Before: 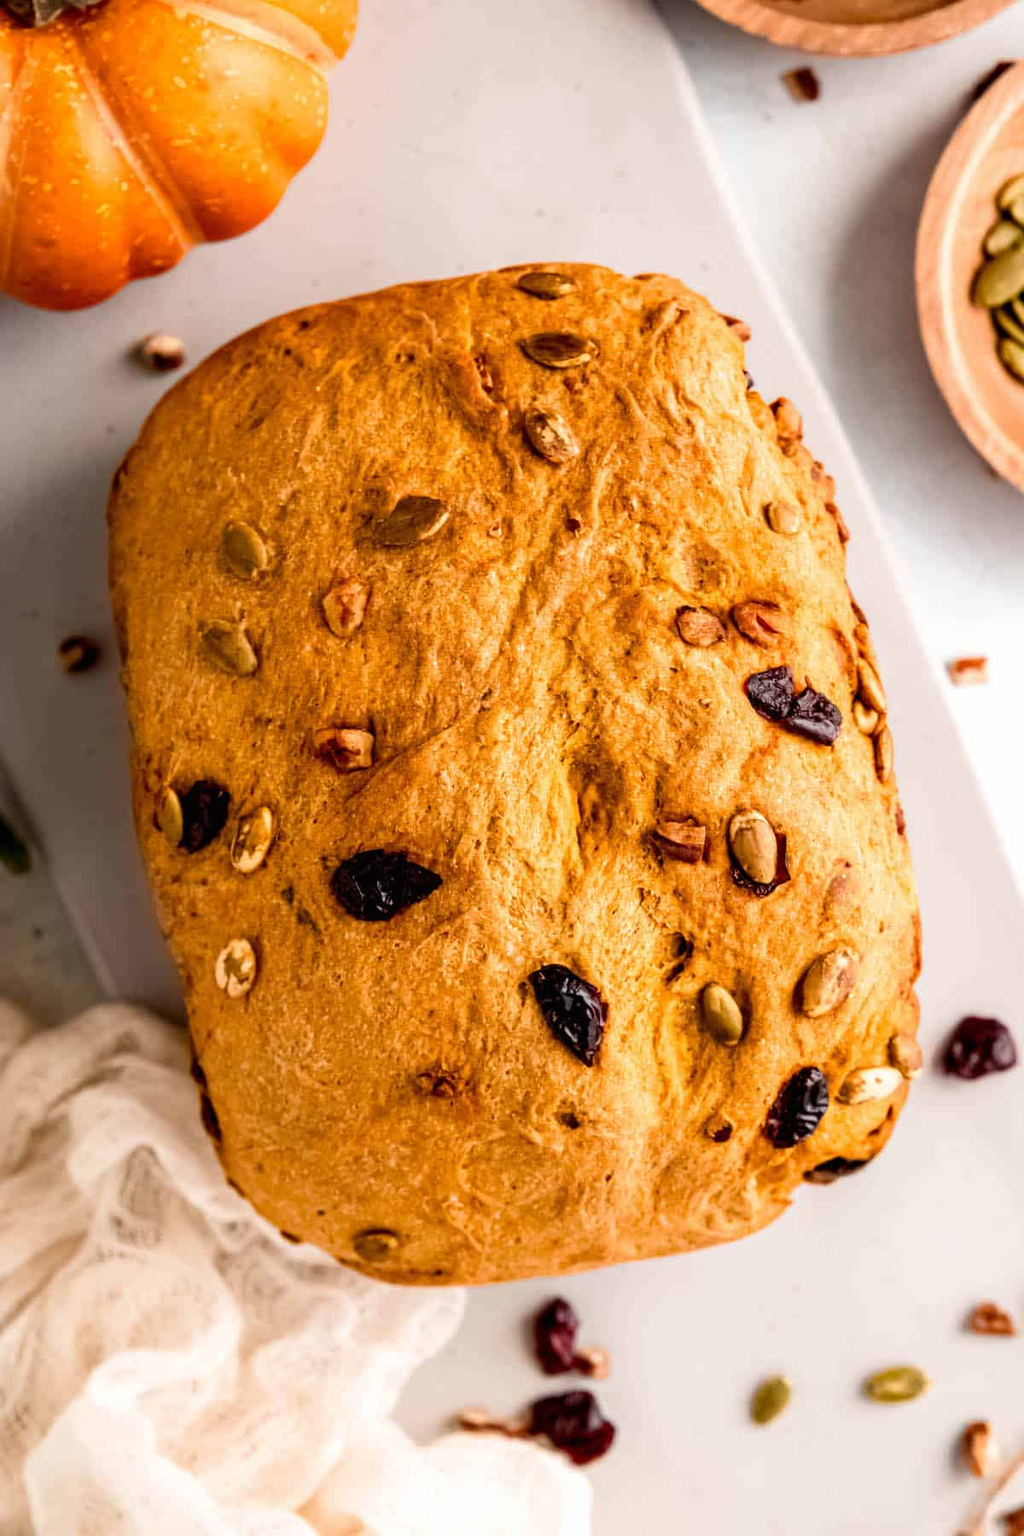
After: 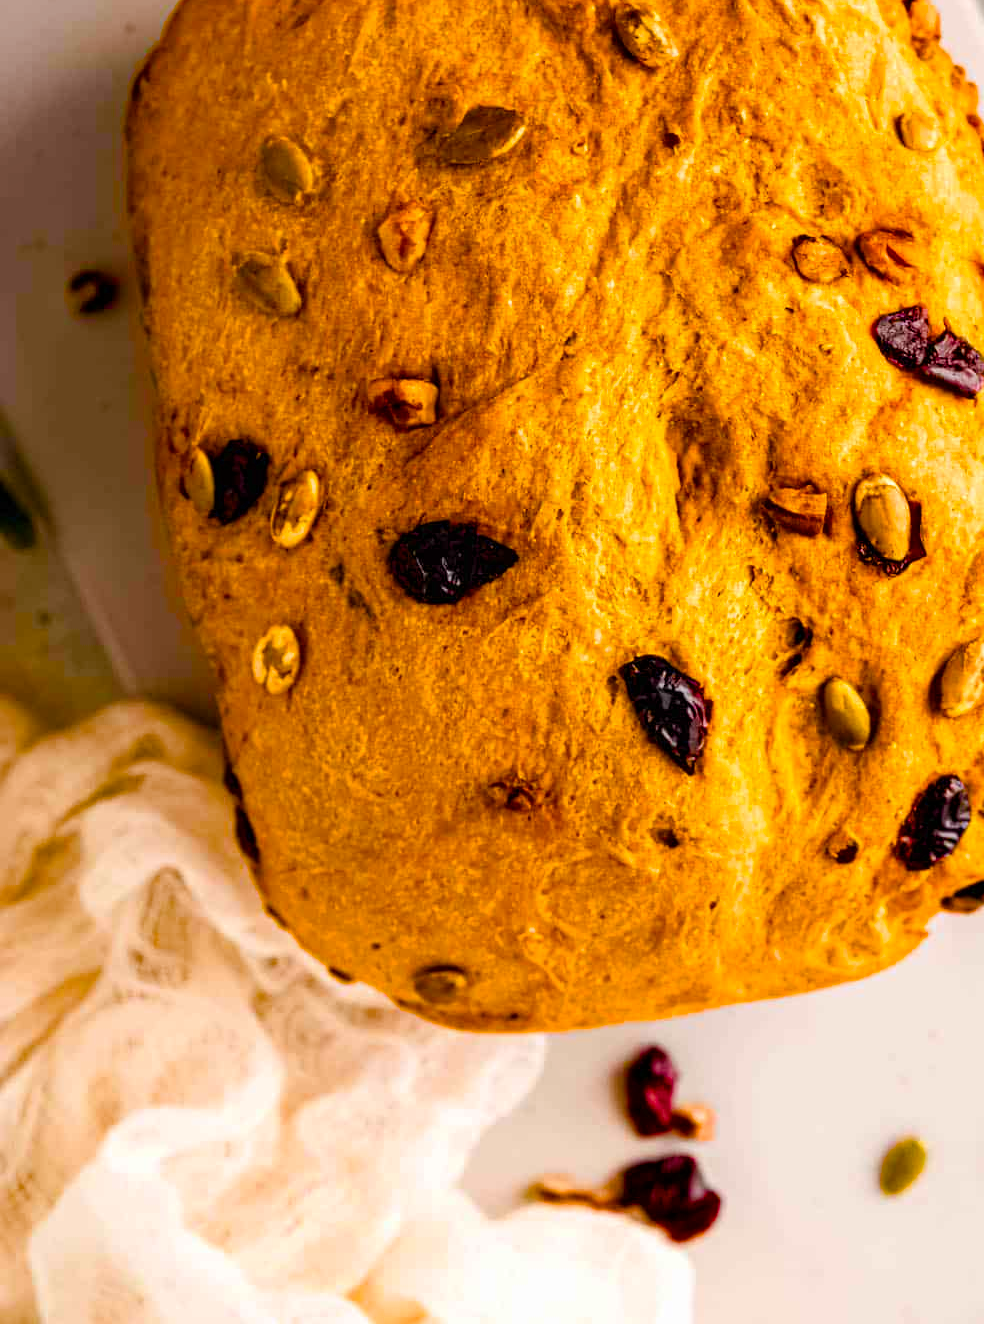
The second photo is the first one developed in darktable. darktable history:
color balance rgb: linear chroma grading › shadows 10.403%, linear chroma grading › highlights 9.58%, linear chroma grading › global chroma 14.841%, linear chroma grading › mid-tones 14.651%, perceptual saturation grading › global saturation 40.051%, perceptual saturation grading › highlights -25.318%, perceptual saturation grading › mid-tones 35.271%, perceptual saturation grading › shadows 35.943%, global vibrance 20%
tone equalizer: on, module defaults
crop: top 26.39%, right 17.975%
